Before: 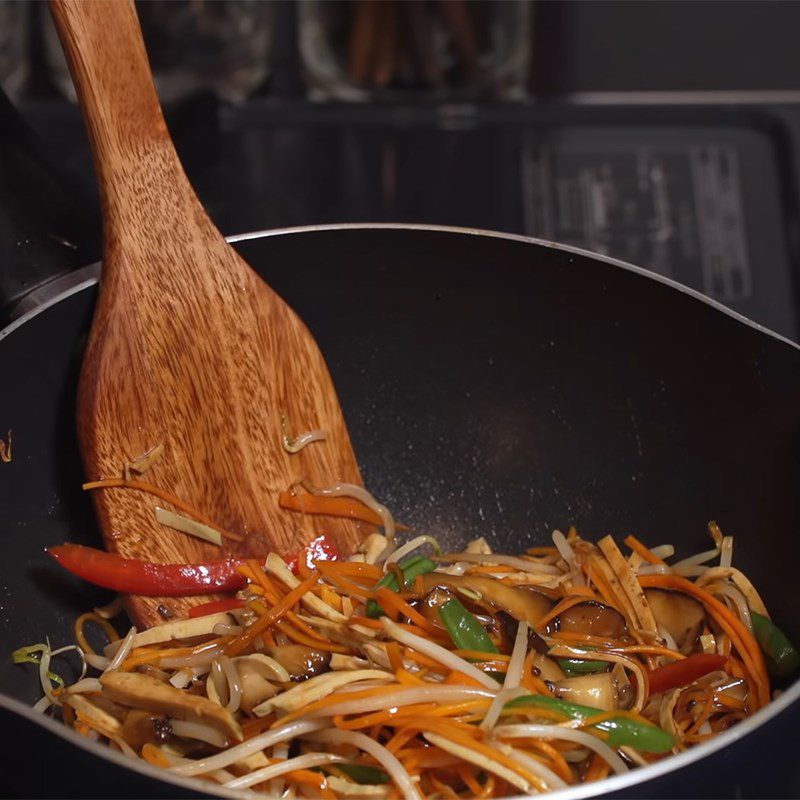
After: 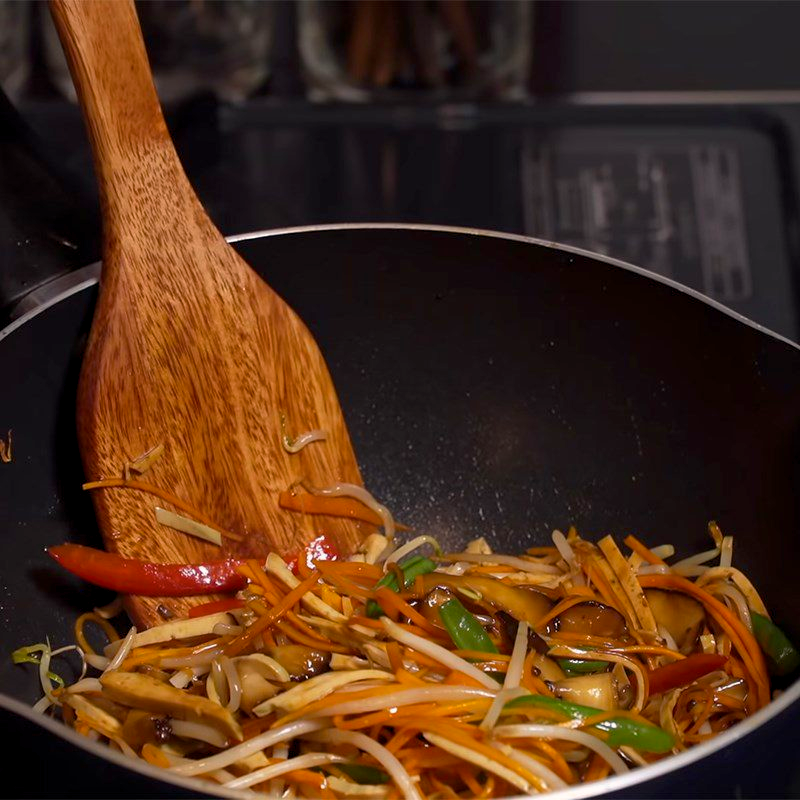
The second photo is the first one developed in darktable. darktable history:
color balance rgb: highlights gain › chroma 1.602%, highlights gain › hue 55.2°, global offset › luminance -0.401%, linear chroma grading › global chroma 14.422%, perceptual saturation grading › global saturation 0.714%, global vibrance 9.787%
